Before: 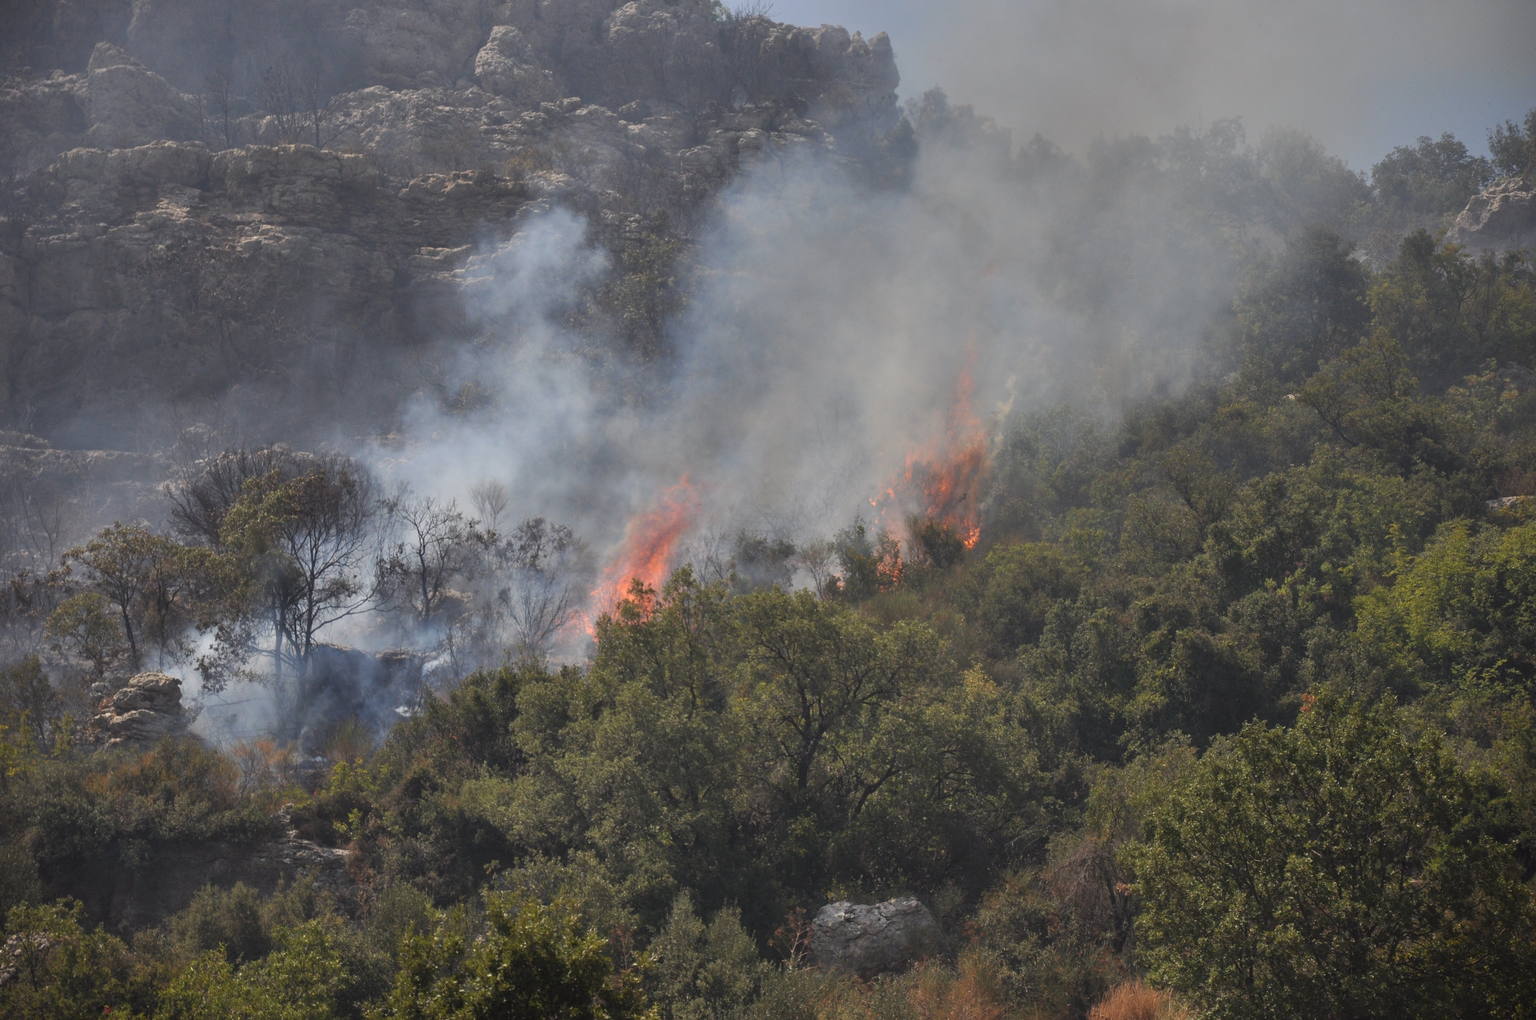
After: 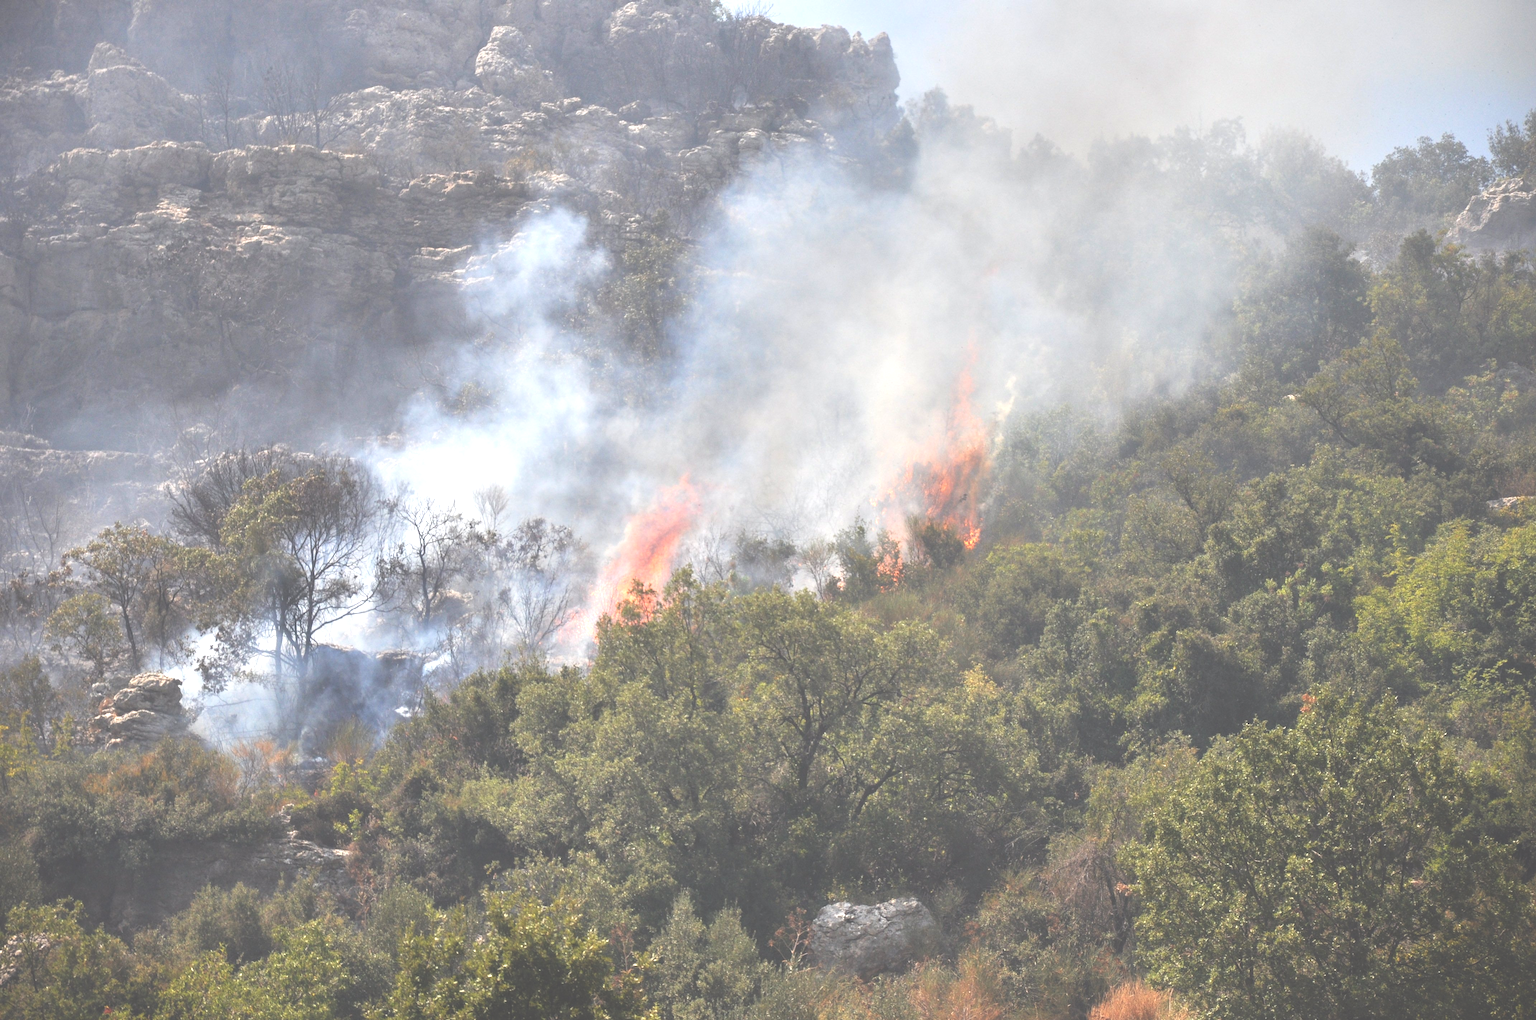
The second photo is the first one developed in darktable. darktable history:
exposure: black level correction -0.024, exposure 1.394 EV, compensate exposure bias true, compensate highlight preservation false
